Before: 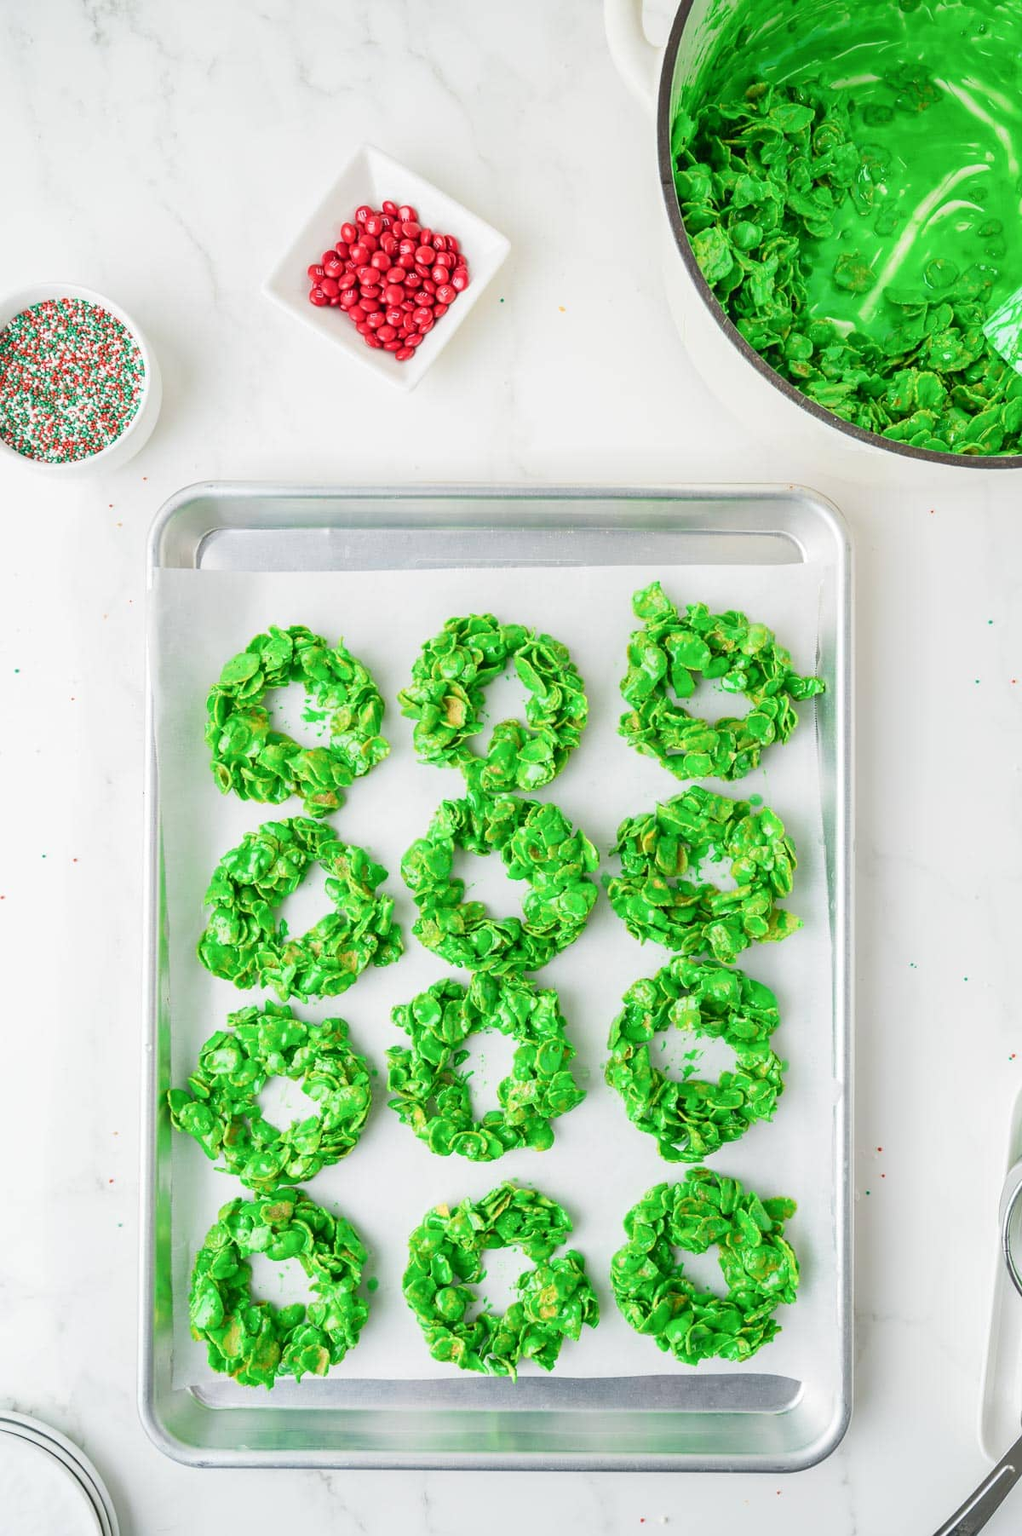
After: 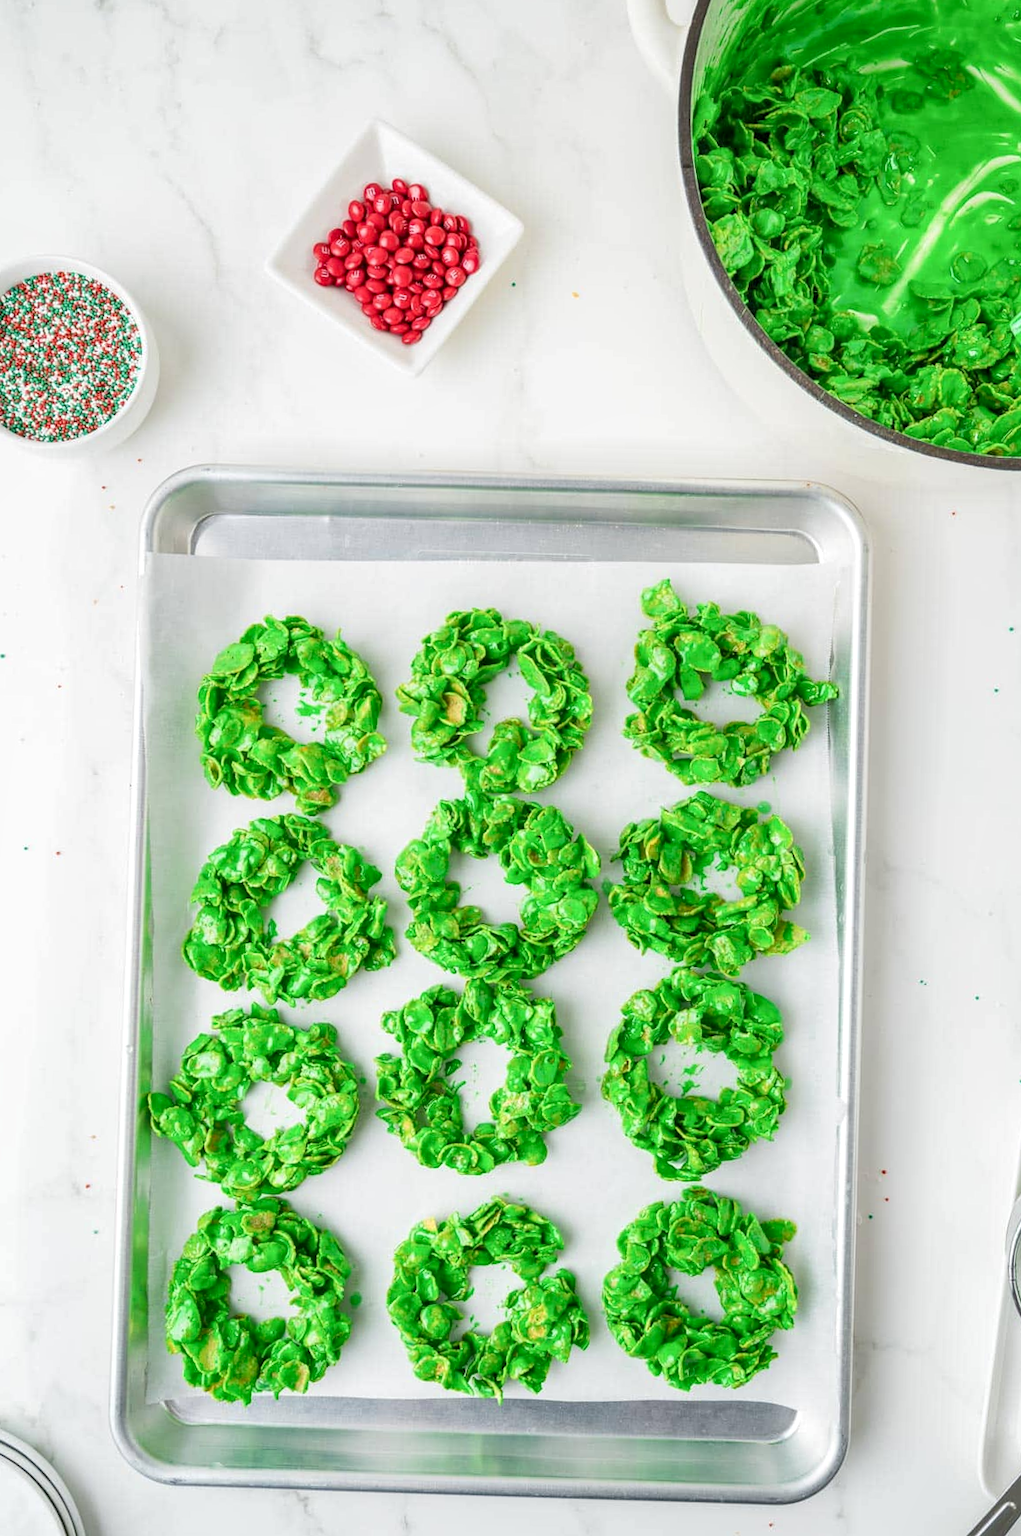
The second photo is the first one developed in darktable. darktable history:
crop and rotate: angle -1.34°
local contrast: on, module defaults
